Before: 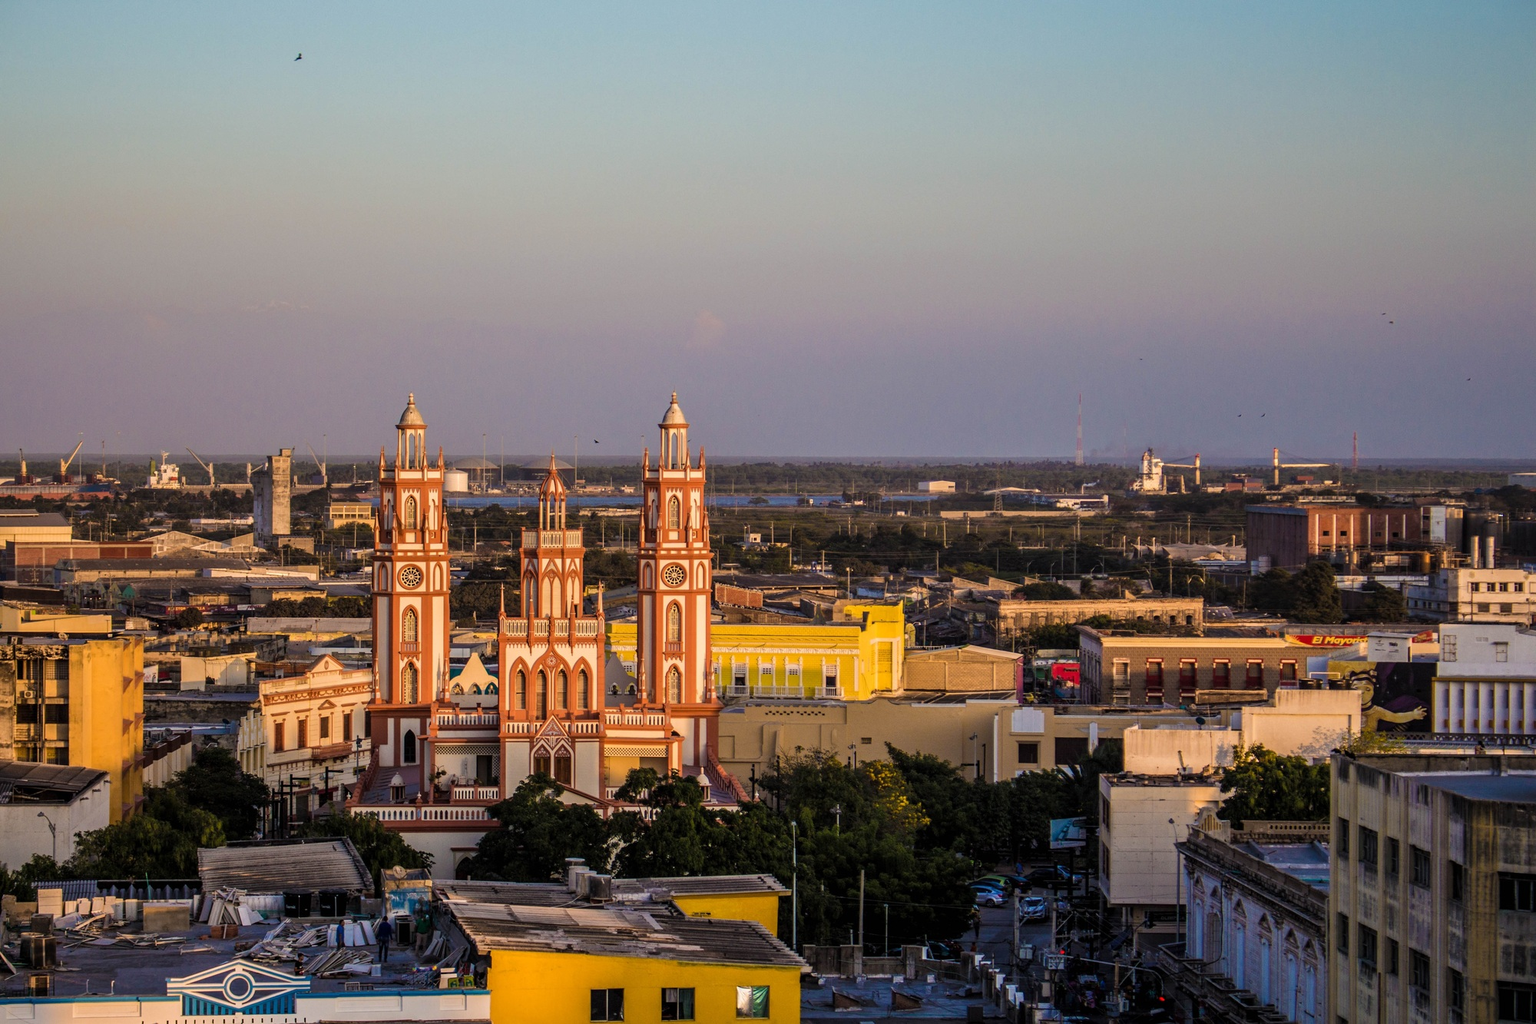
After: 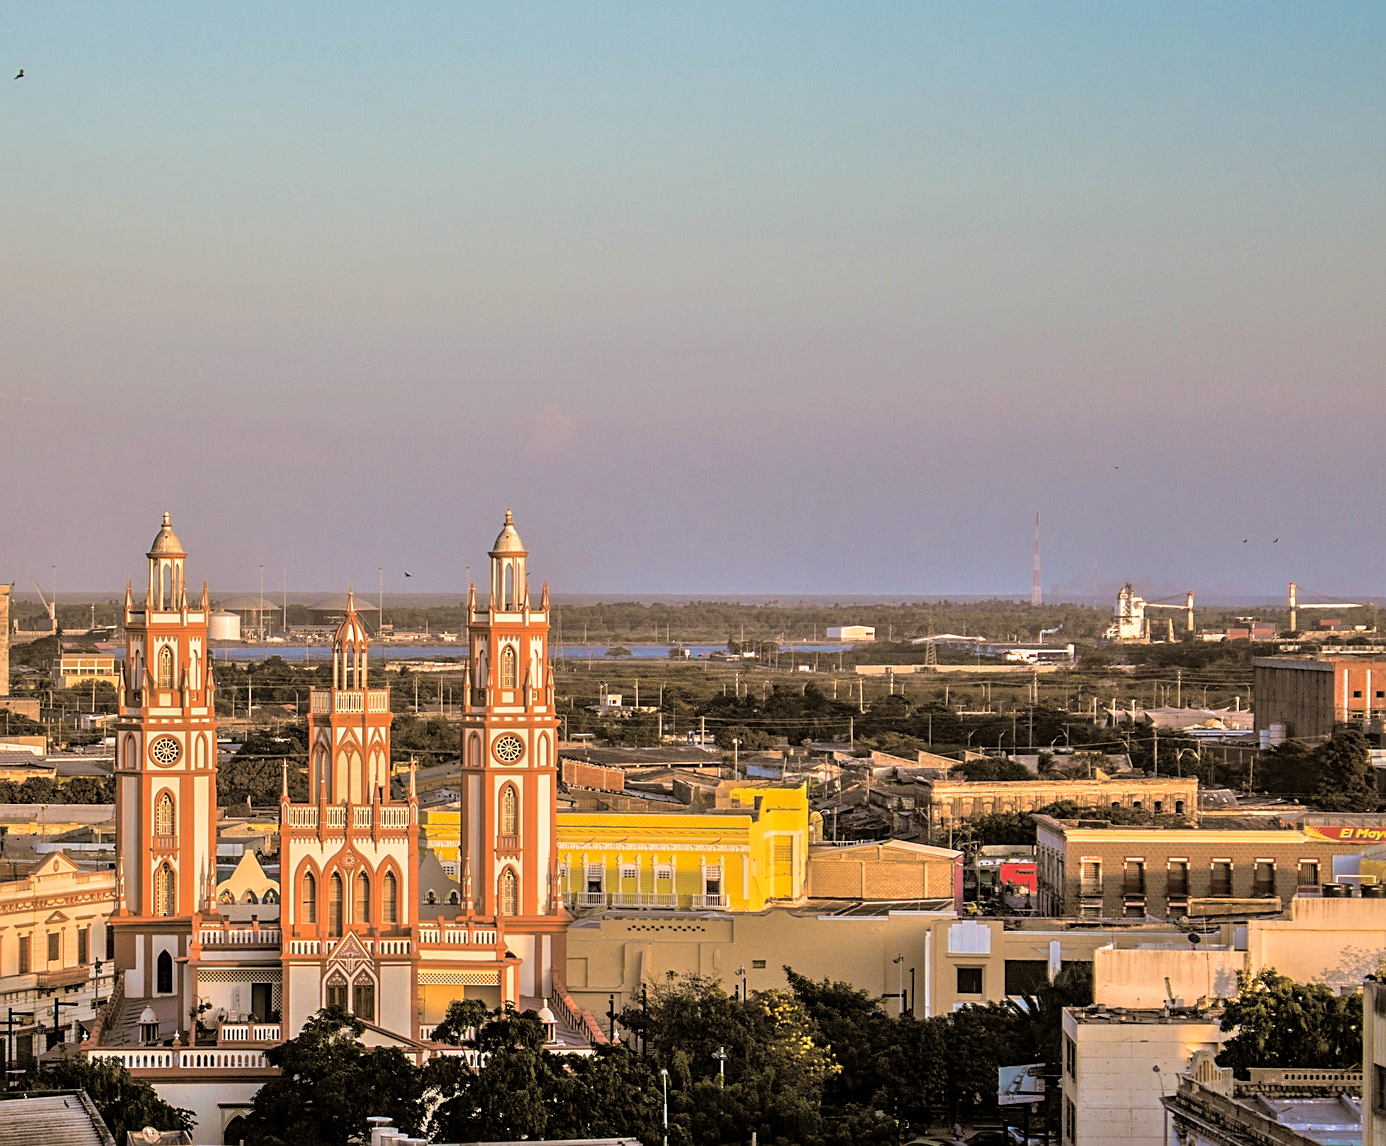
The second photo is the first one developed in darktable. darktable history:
levels: levels [0, 0.498, 0.996]
sharpen: on, module defaults
split-toning: shadows › hue 37.98°, highlights › hue 185.58°, balance -55.261
crop: left 18.479%, right 12.2%, bottom 13.971%
tone equalizer: -7 EV 0.15 EV, -6 EV 0.6 EV, -5 EV 1.15 EV, -4 EV 1.33 EV, -3 EV 1.15 EV, -2 EV 0.6 EV, -1 EV 0.15 EV, mask exposure compensation -0.5 EV
